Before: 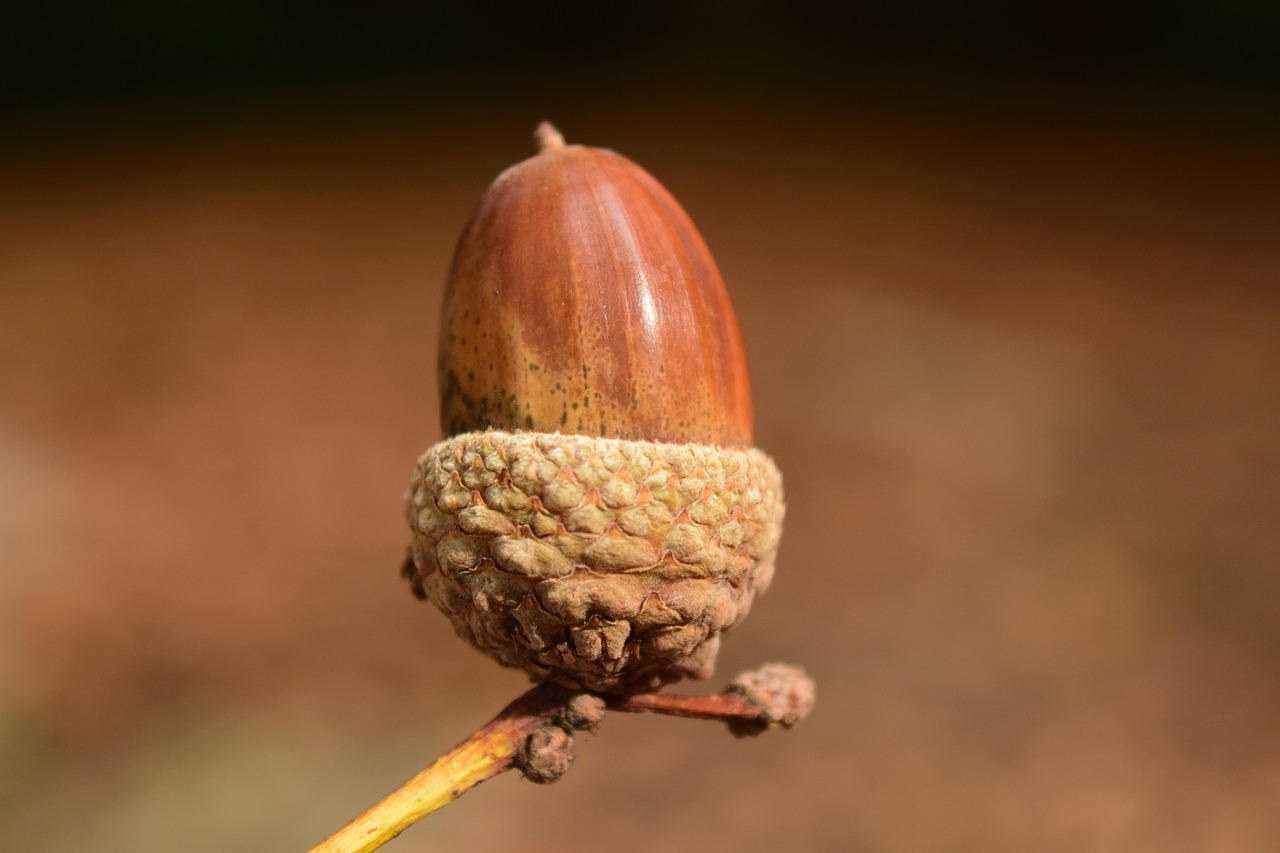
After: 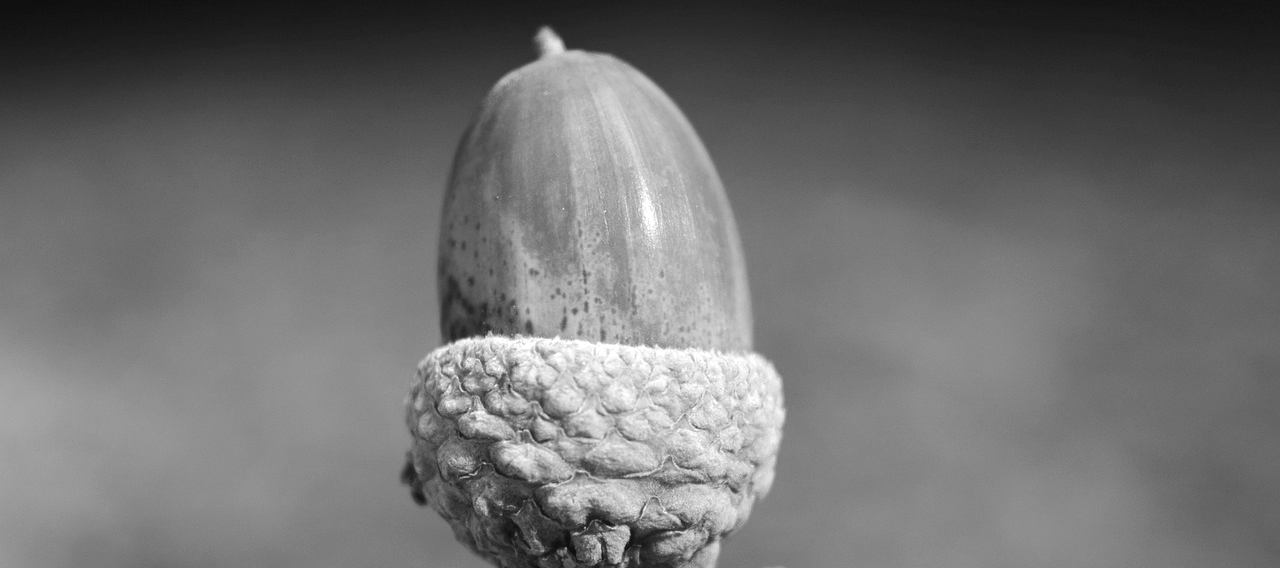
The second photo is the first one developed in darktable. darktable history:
crop: top 11.166%, bottom 22.168%
white balance: red 1.467, blue 0.684
monochrome: on, module defaults
